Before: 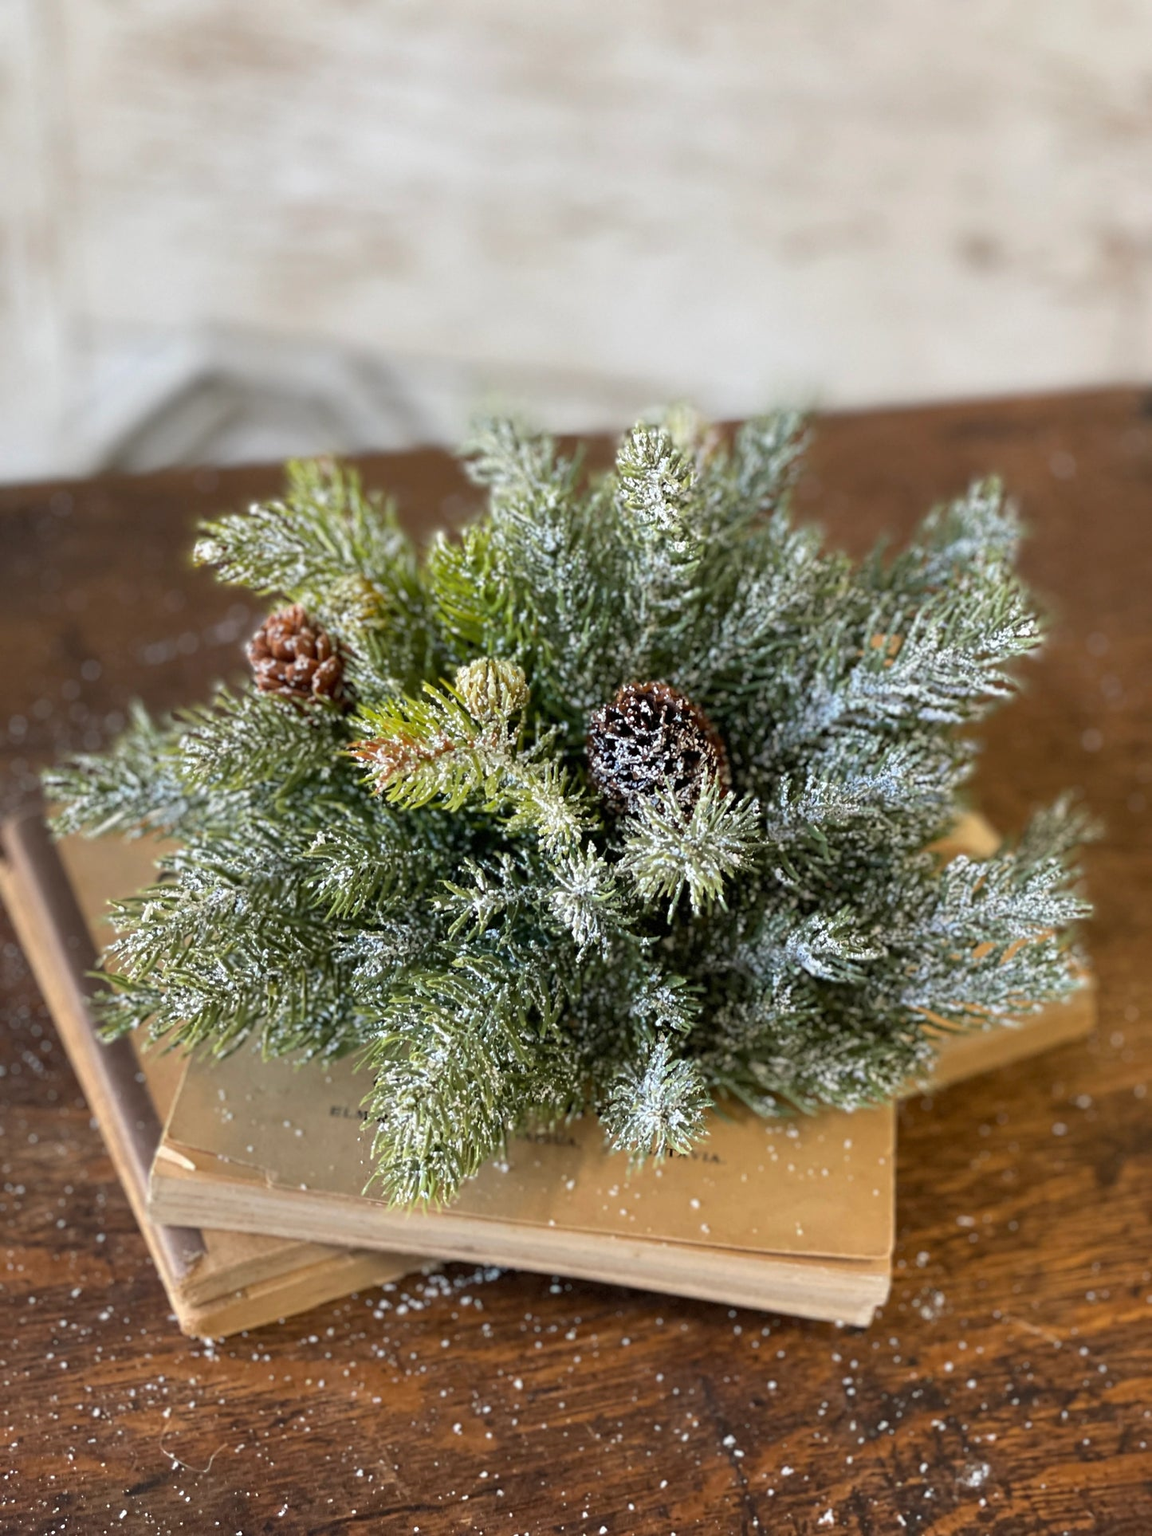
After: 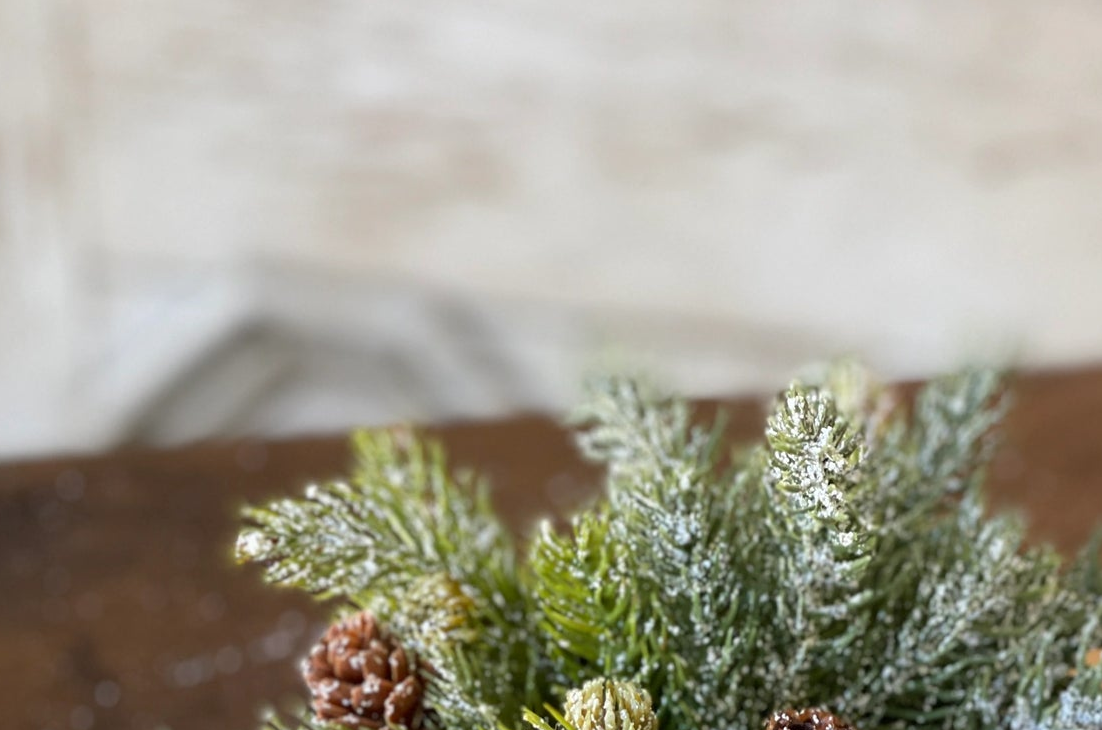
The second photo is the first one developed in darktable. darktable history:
crop: left 0.544%, top 7.651%, right 23.182%, bottom 54.421%
